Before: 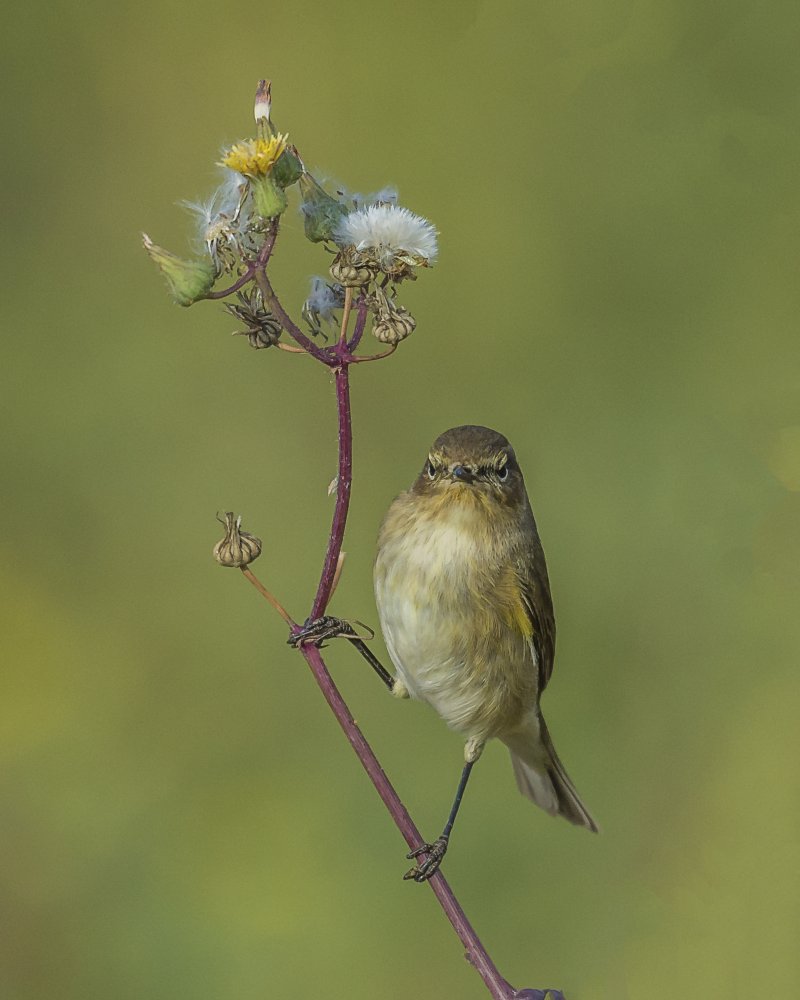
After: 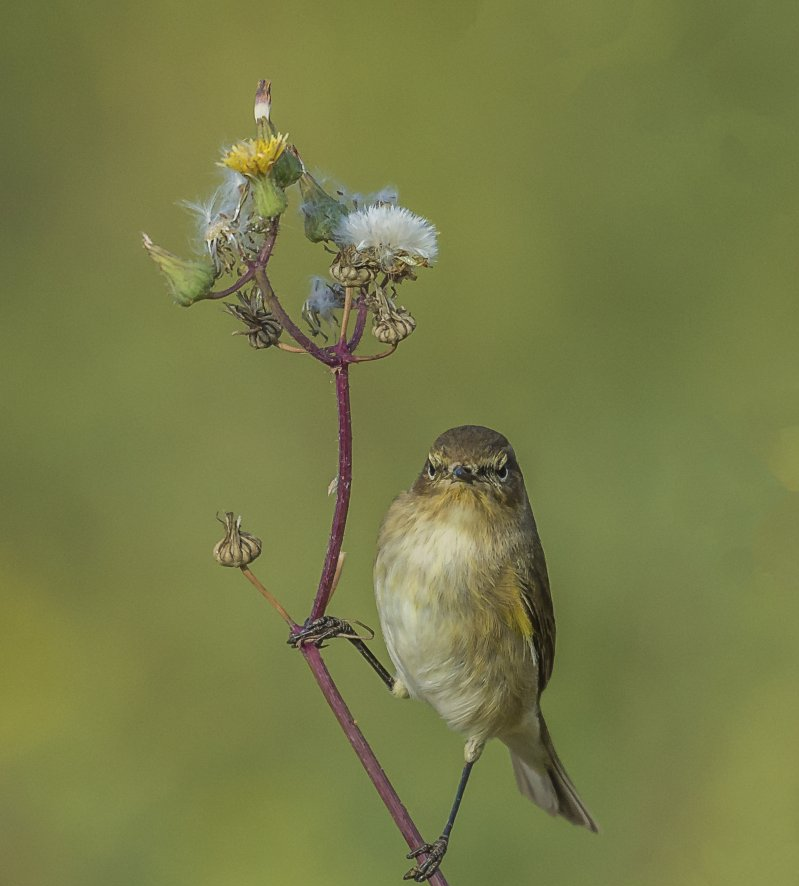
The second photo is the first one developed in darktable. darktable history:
crop and rotate: top 0%, bottom 11.376%
